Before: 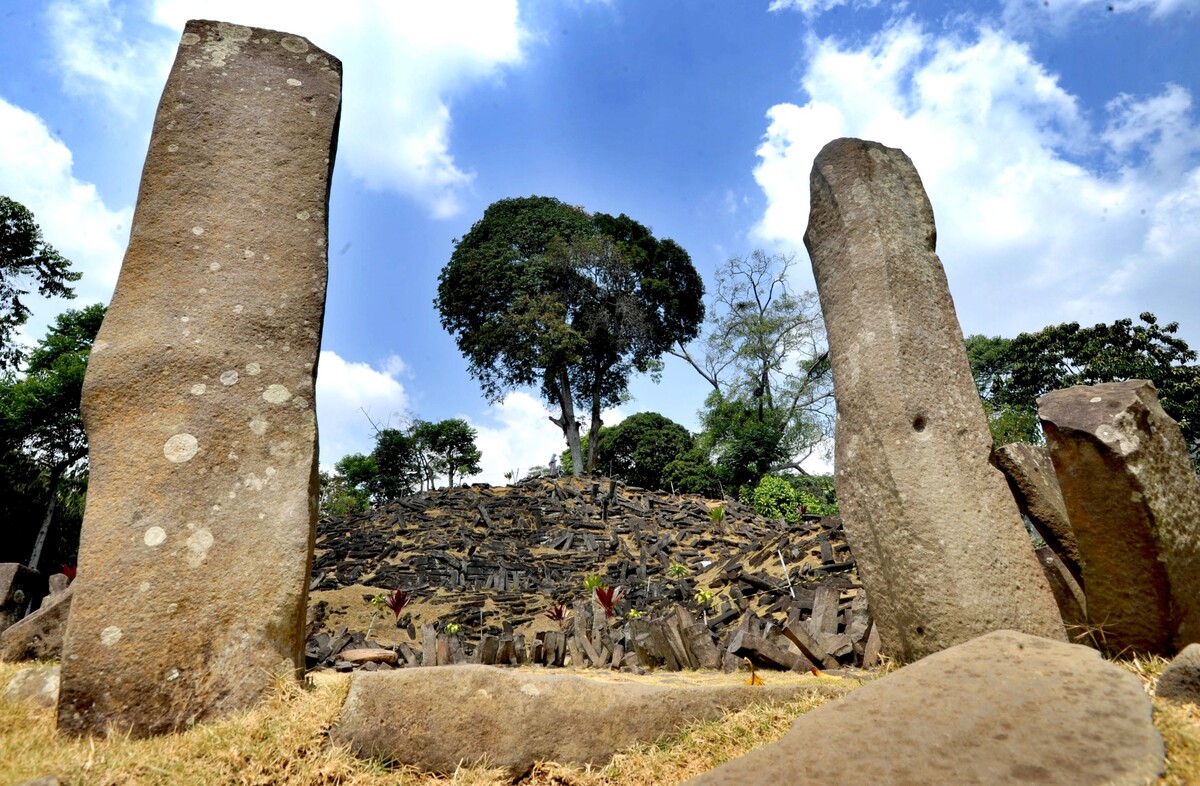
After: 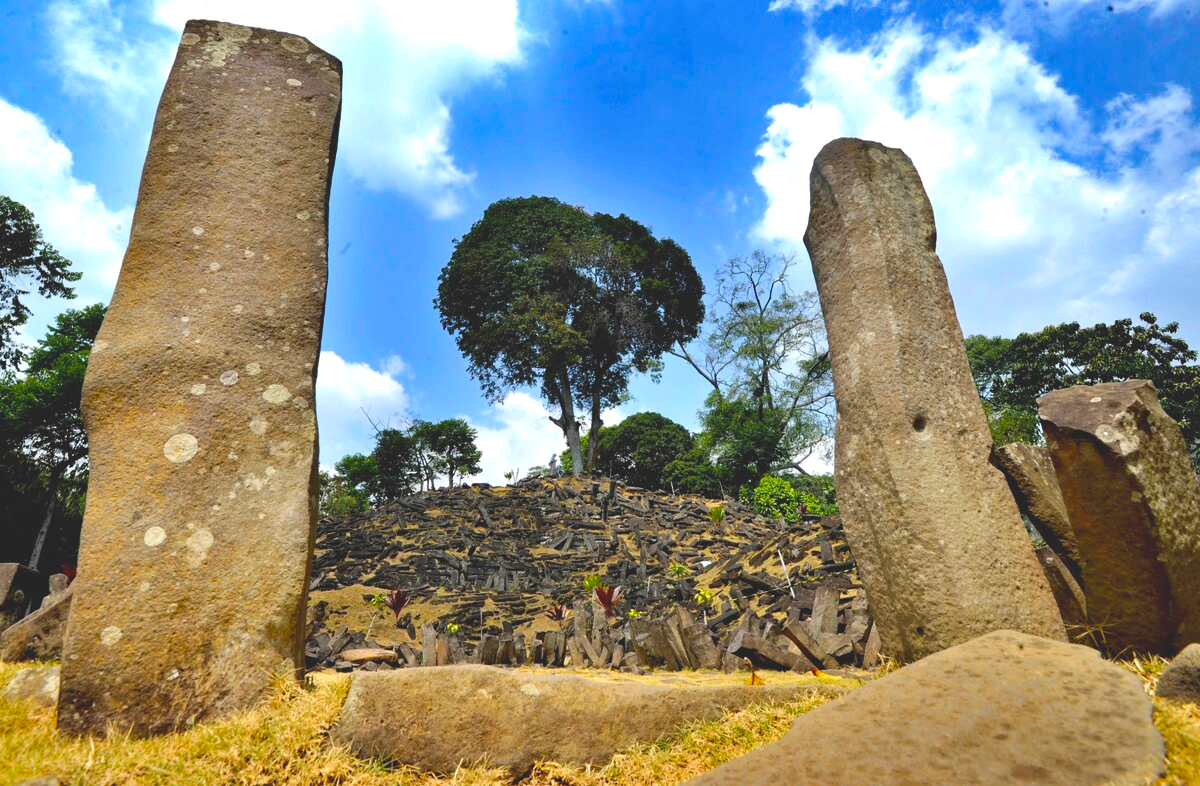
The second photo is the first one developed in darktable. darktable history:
haze removal: compatibility mode true, adaptive false
color balance rgb: global offset › luminance 1.994%, perceptual saturation grading › global saturation 19.441%, global vibrance 32.921%
